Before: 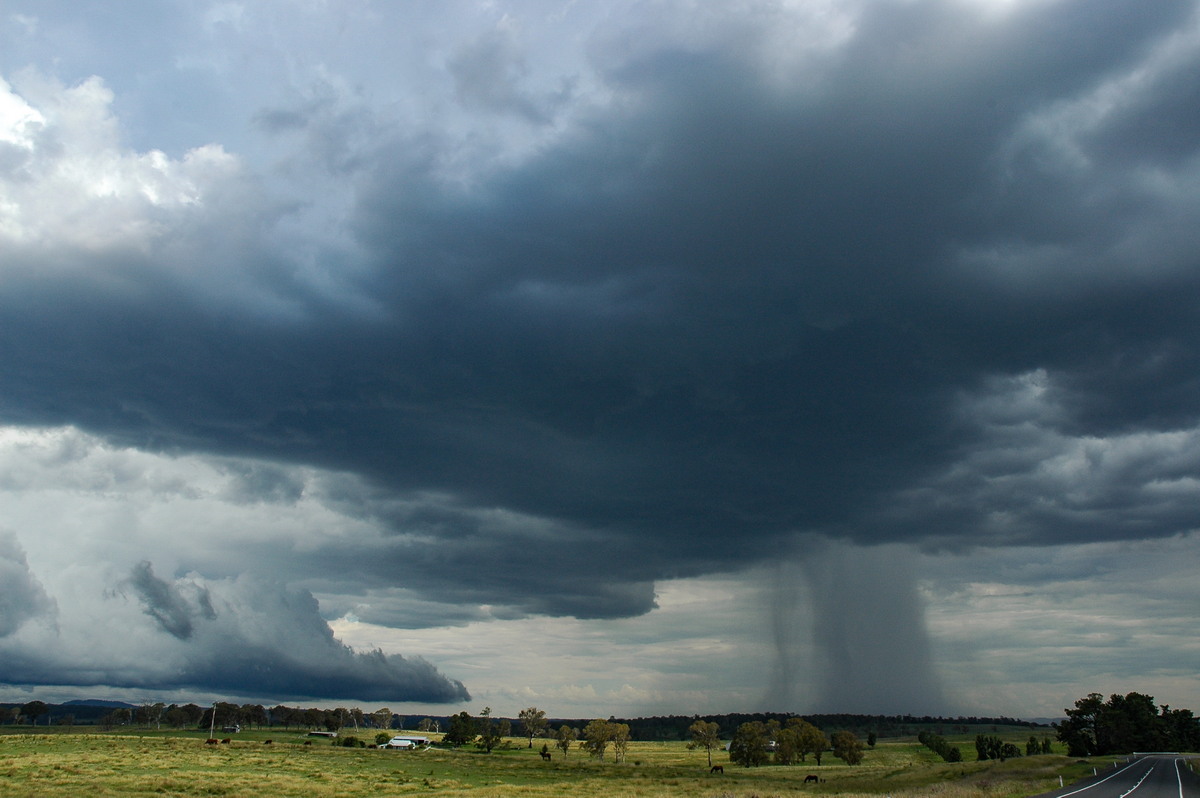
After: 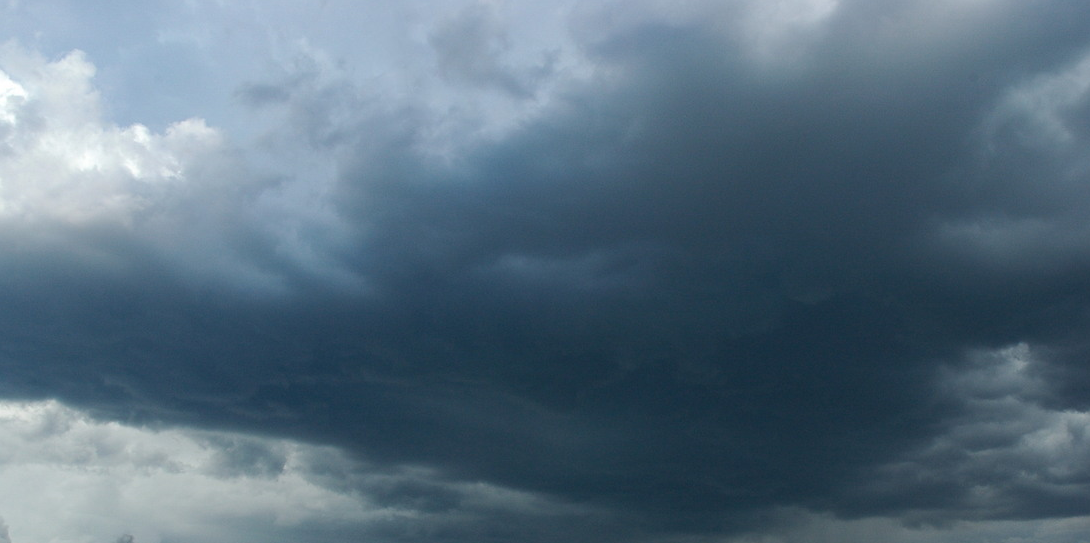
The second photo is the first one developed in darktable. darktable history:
crop: left 1.55%, top 3.361%, right 7.541%, bottom 28.506%
